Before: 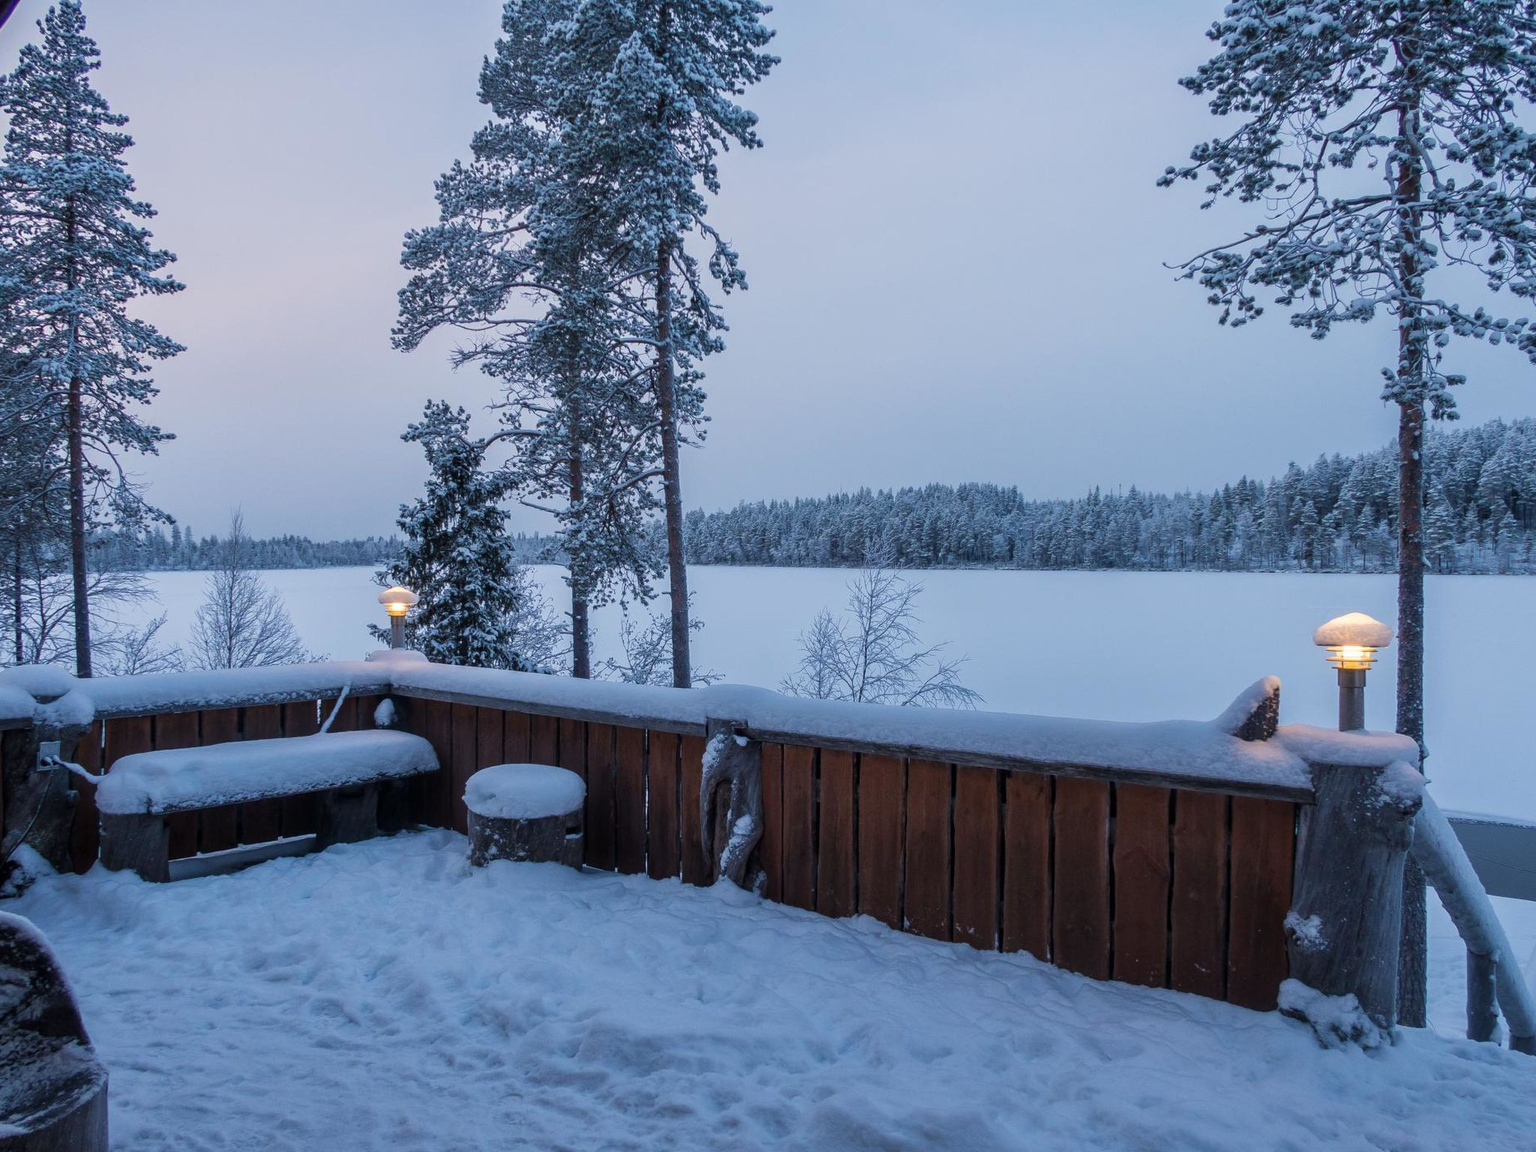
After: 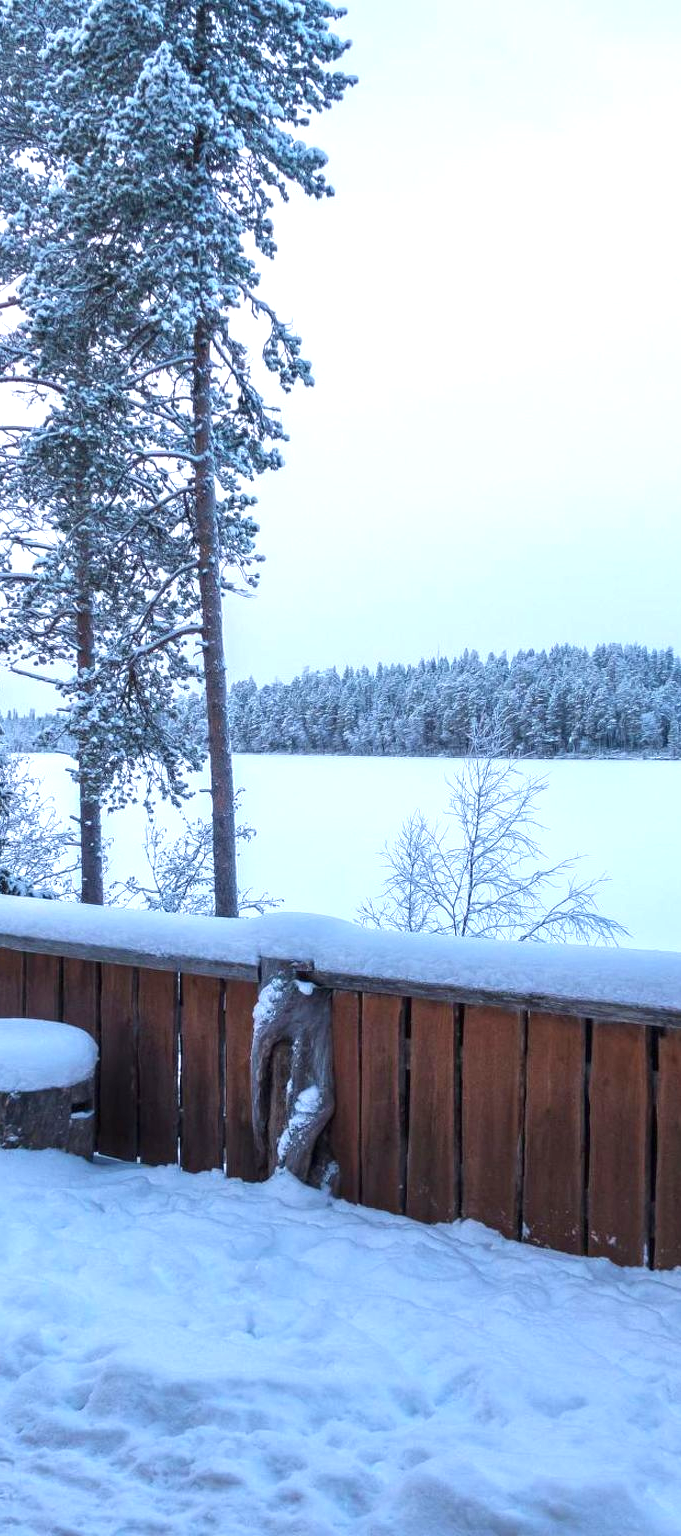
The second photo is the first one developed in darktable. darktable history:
crop: left 33.36%, right 33.36%
exposure: black level correction 0, exposure 1.2 EV, compensate exposure bias true, compensate highlight preservation false
